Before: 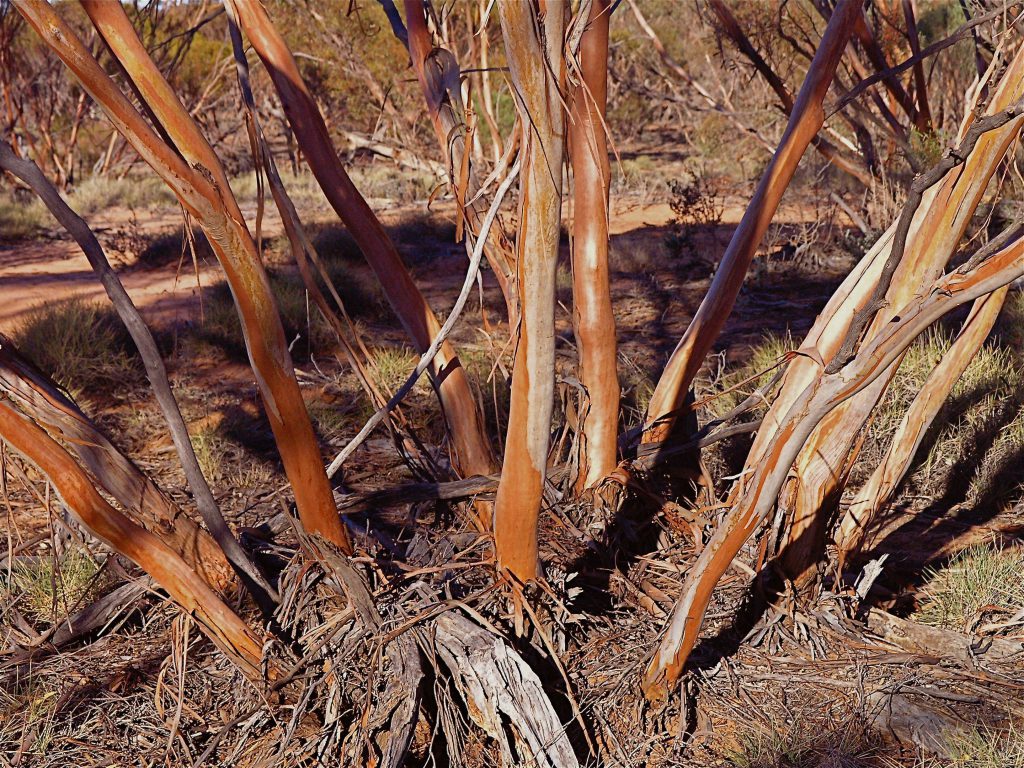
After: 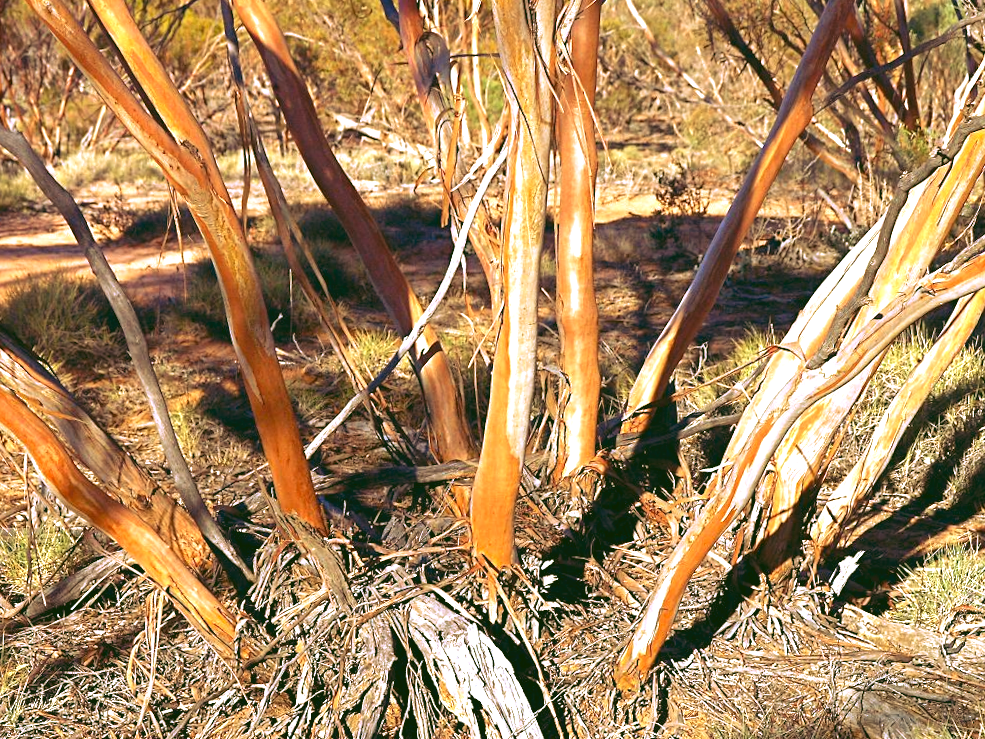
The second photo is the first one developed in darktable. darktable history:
exposure: black level correction 0, exposure 1.55 EV, compensate exposure bias true, compensate highlight preservation false
rgb curve: curves: ch0 [(0.123, 0.061) (0.995, 0.887)]; ch1 [(0.06, 0.116) (1, 0.906)]; ch2 [(0, 0) (0.824, 0.69) (1, 1)], mode RGB, independent channels, compensate middle gray true
crop and rotate: angle -1.69°
